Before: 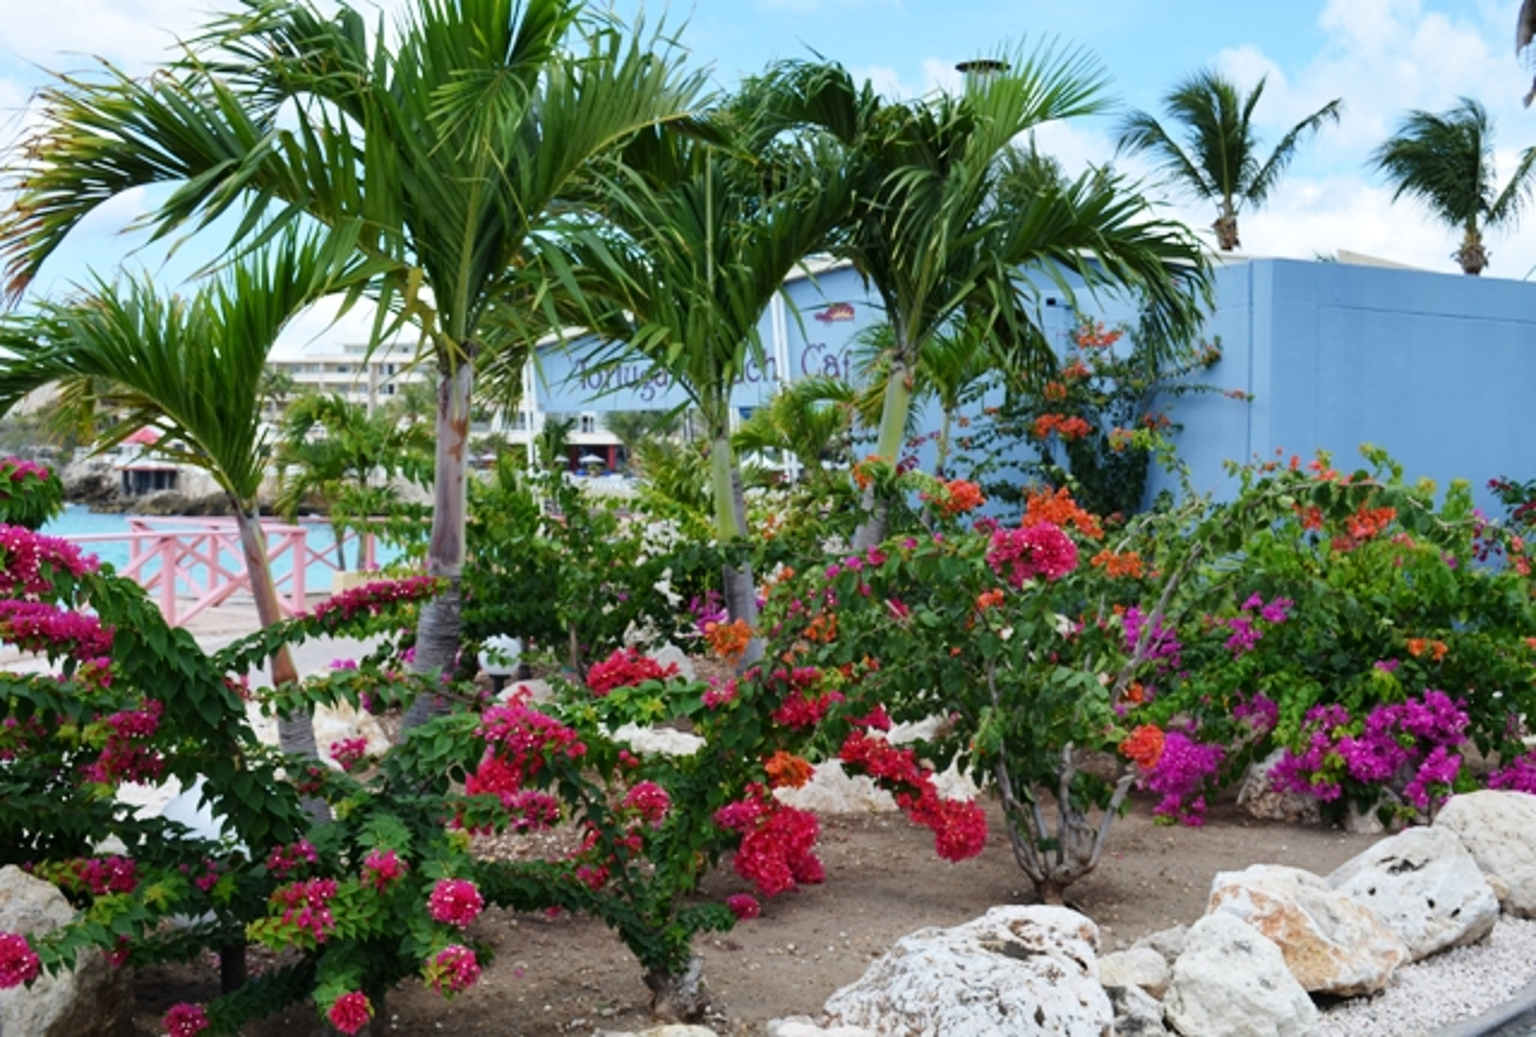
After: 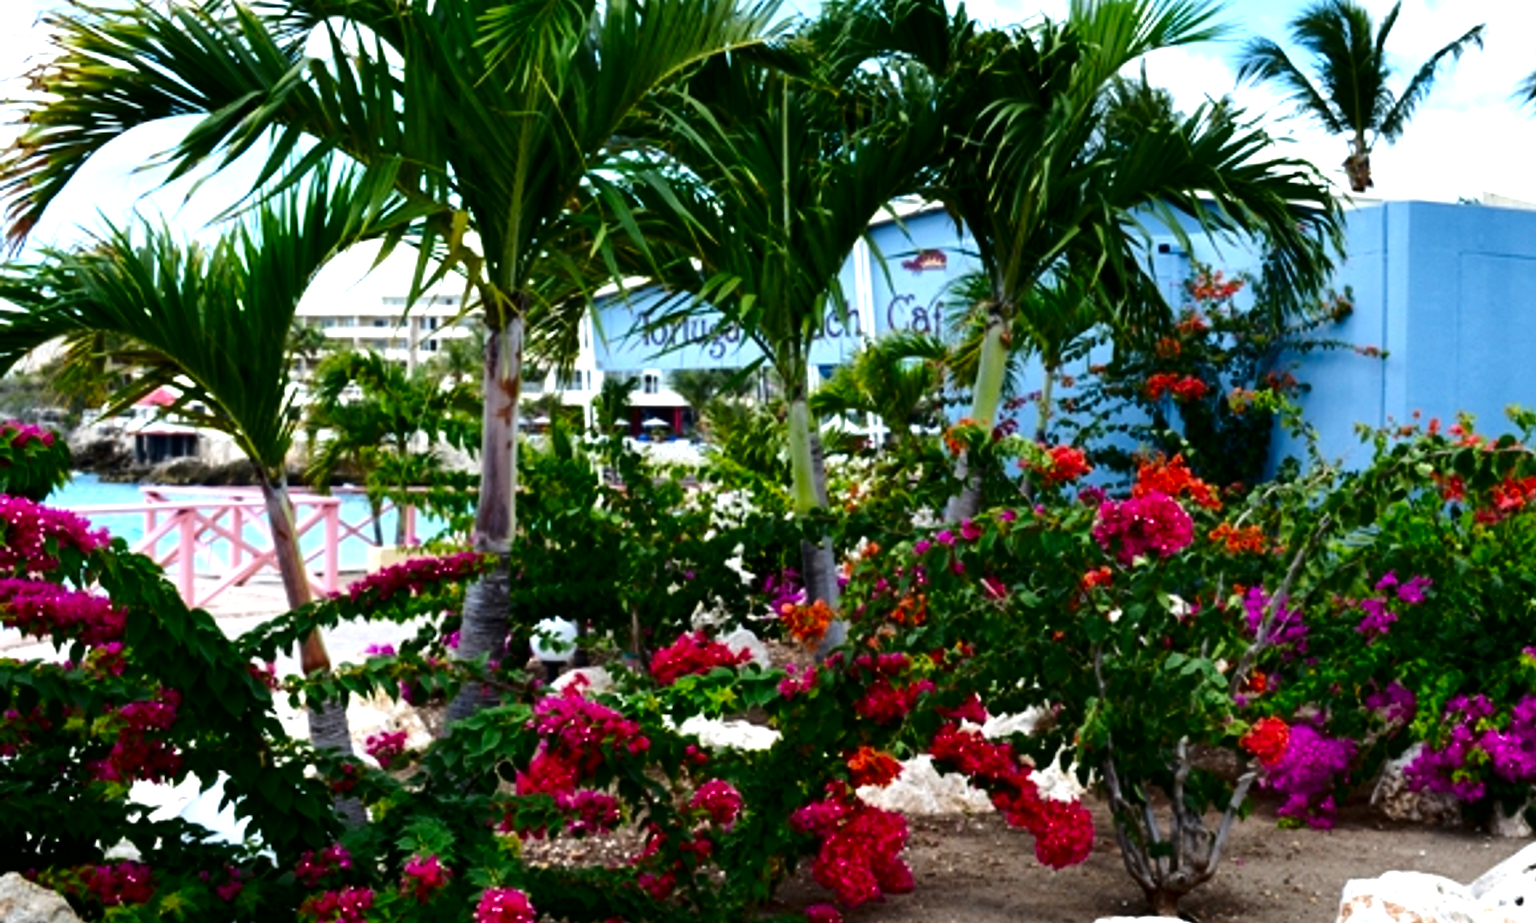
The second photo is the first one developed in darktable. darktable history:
contrast brightness saturation: brightness -0.249, saturation 0.204
crop: top 7.521%, right 9.685%, bottom 12.056%
tone equalizer: -8 EV -0.742 EV, -7 EV -0.73 EV, -6 EV -0.582 EV, -5 EV -0.4 EV, -3 EV 0.396 EV, -2 EV 0.6 EV, -1 EV 0.685 EV, +0 EV 0.768 EV, edges refinement/feathering 500, mask exposure compensation -1.25 EV, preserve details no
